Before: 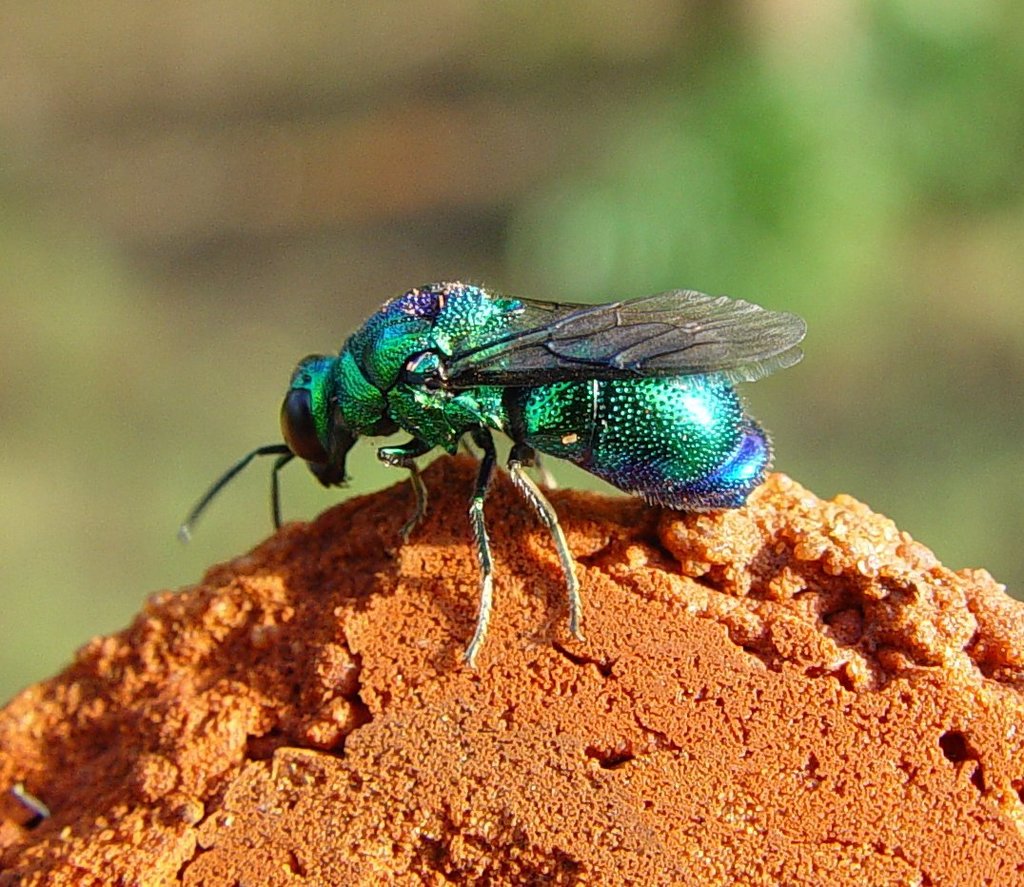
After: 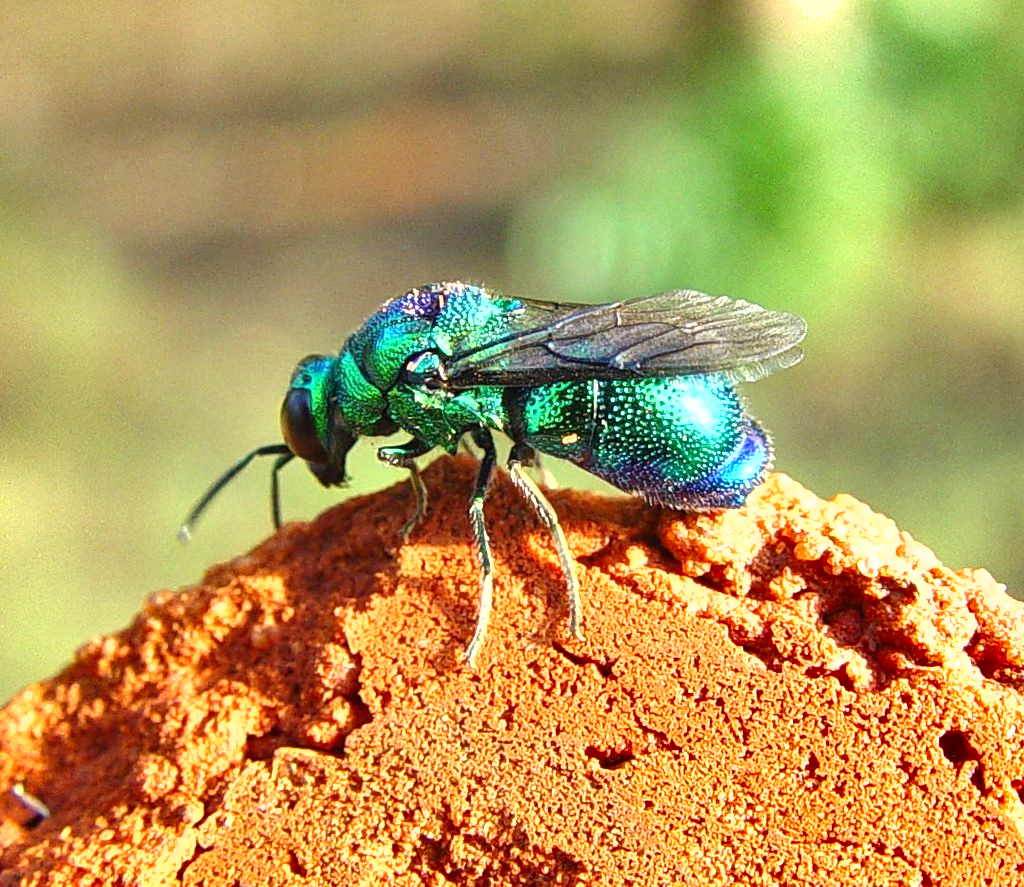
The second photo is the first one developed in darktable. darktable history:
exposure: exposure 1 EV, compensate highlight preservation false
shadows and highlights: soften with gaussian
